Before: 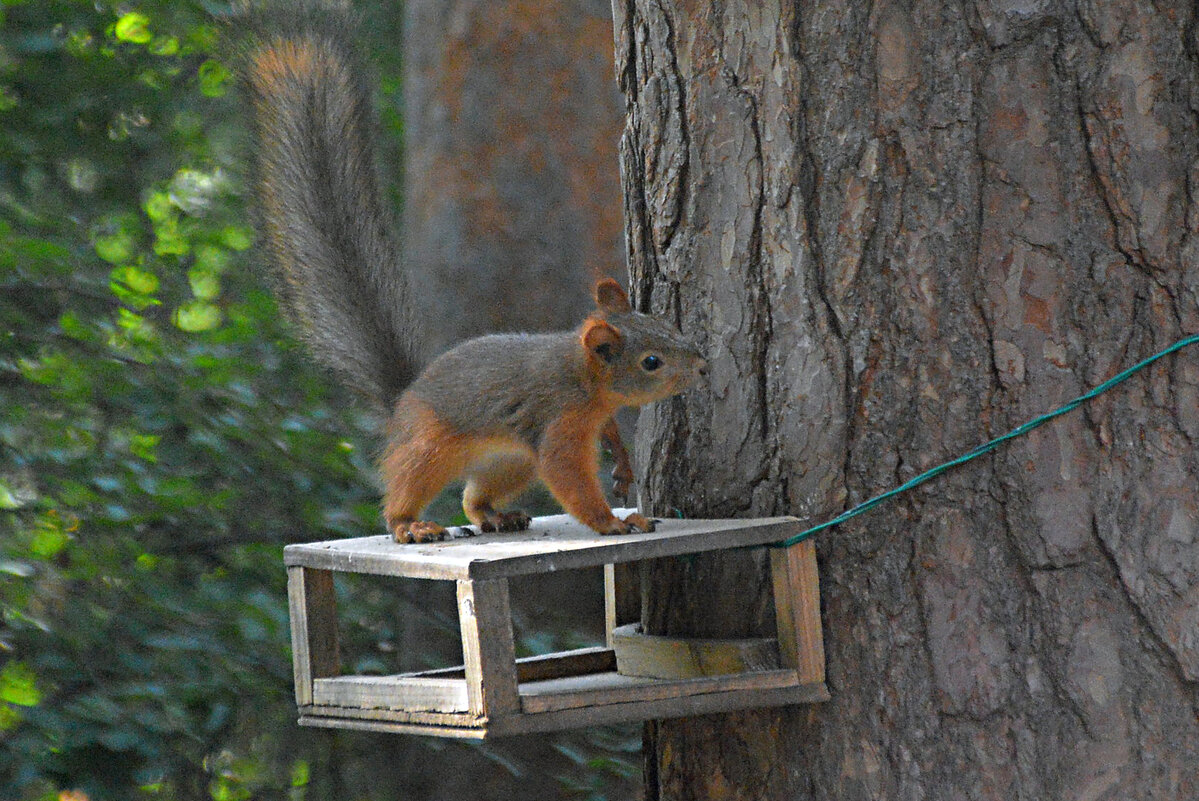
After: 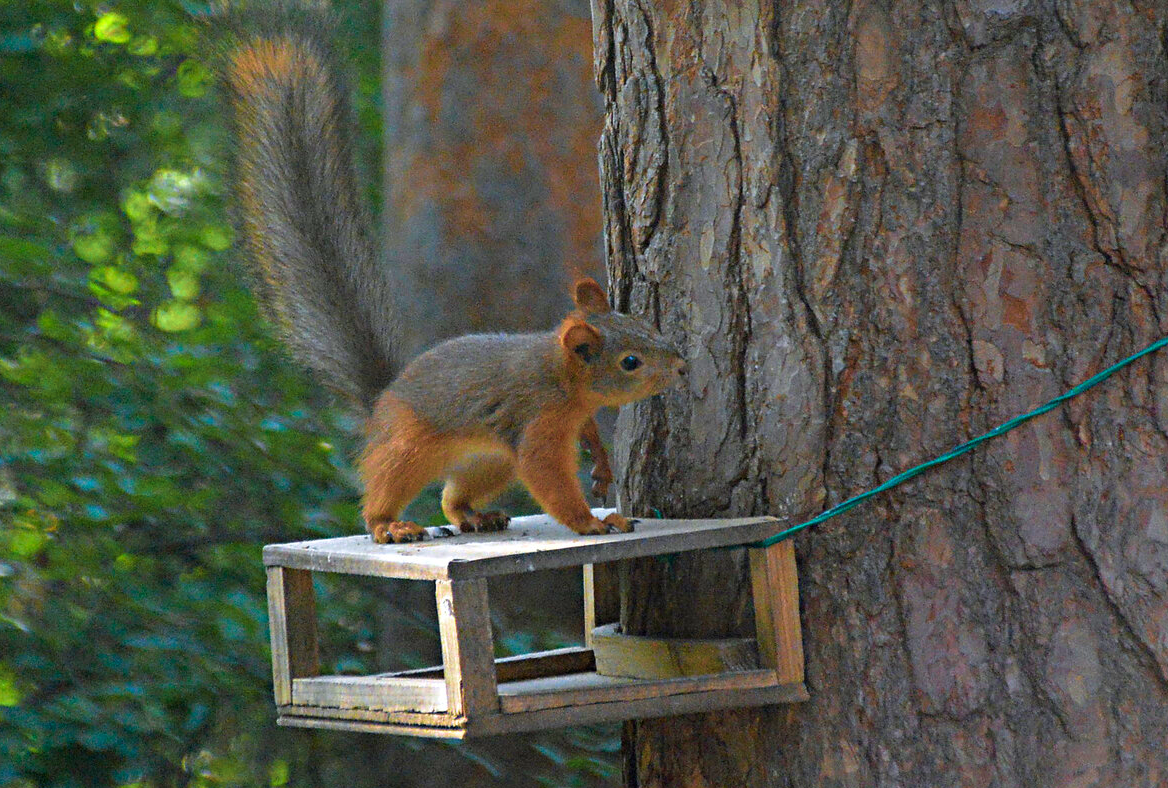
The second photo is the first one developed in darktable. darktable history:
velvia: strength 67.33%, mid-tones bias 0.973
crop and rotate: left 1.78%, right 0.746%, bottom 1.502%
